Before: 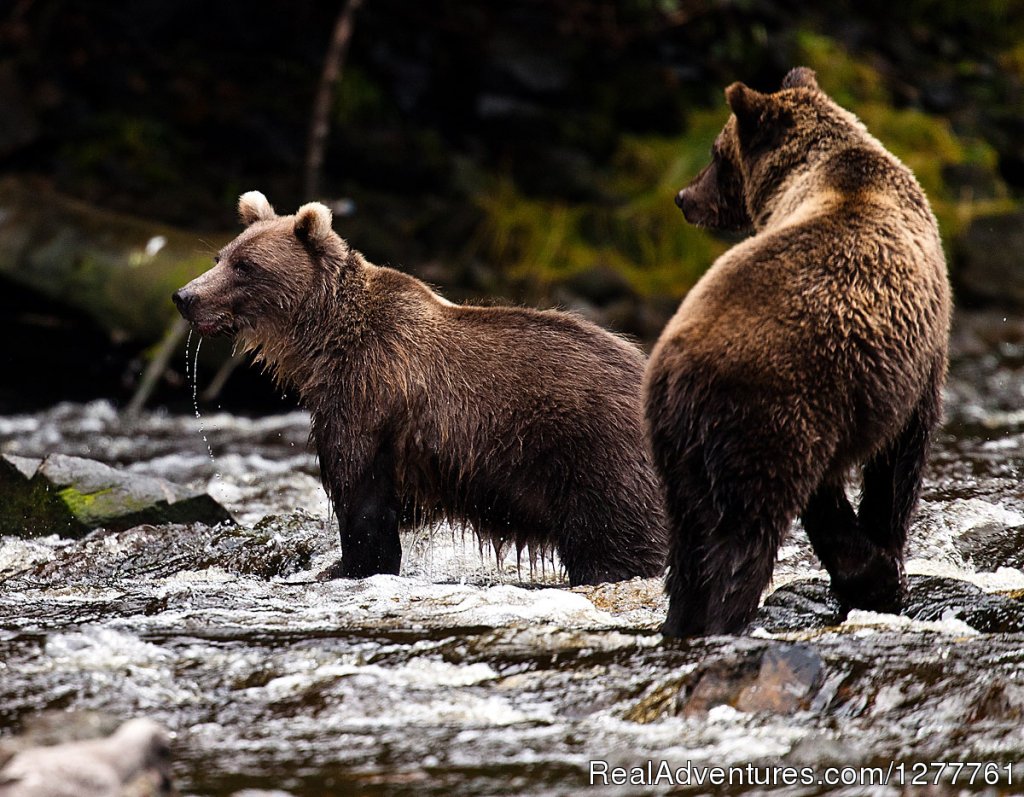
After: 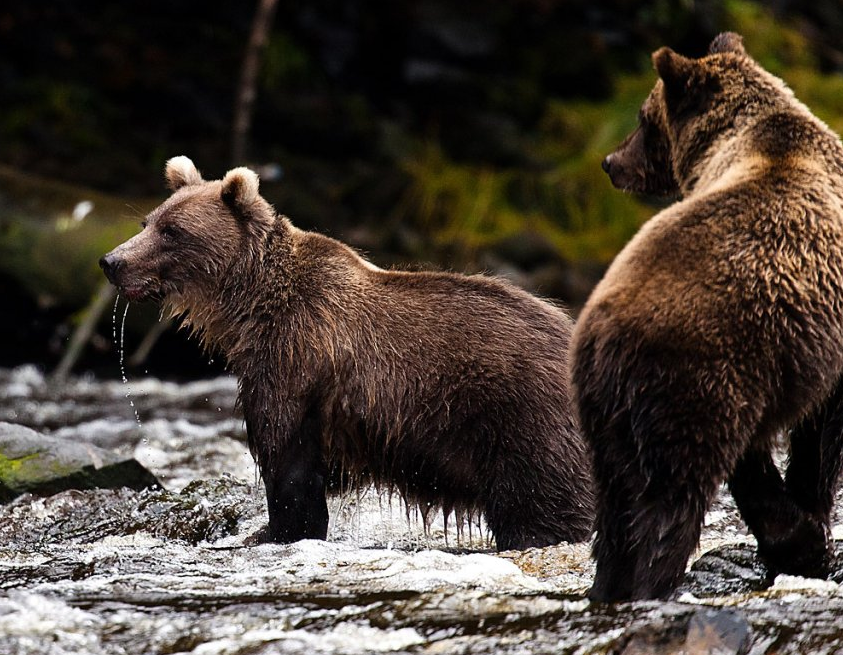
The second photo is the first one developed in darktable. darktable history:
crop and rotate: left 7.138%, top 4.478%, right 10.528%, bottom 13.217%
